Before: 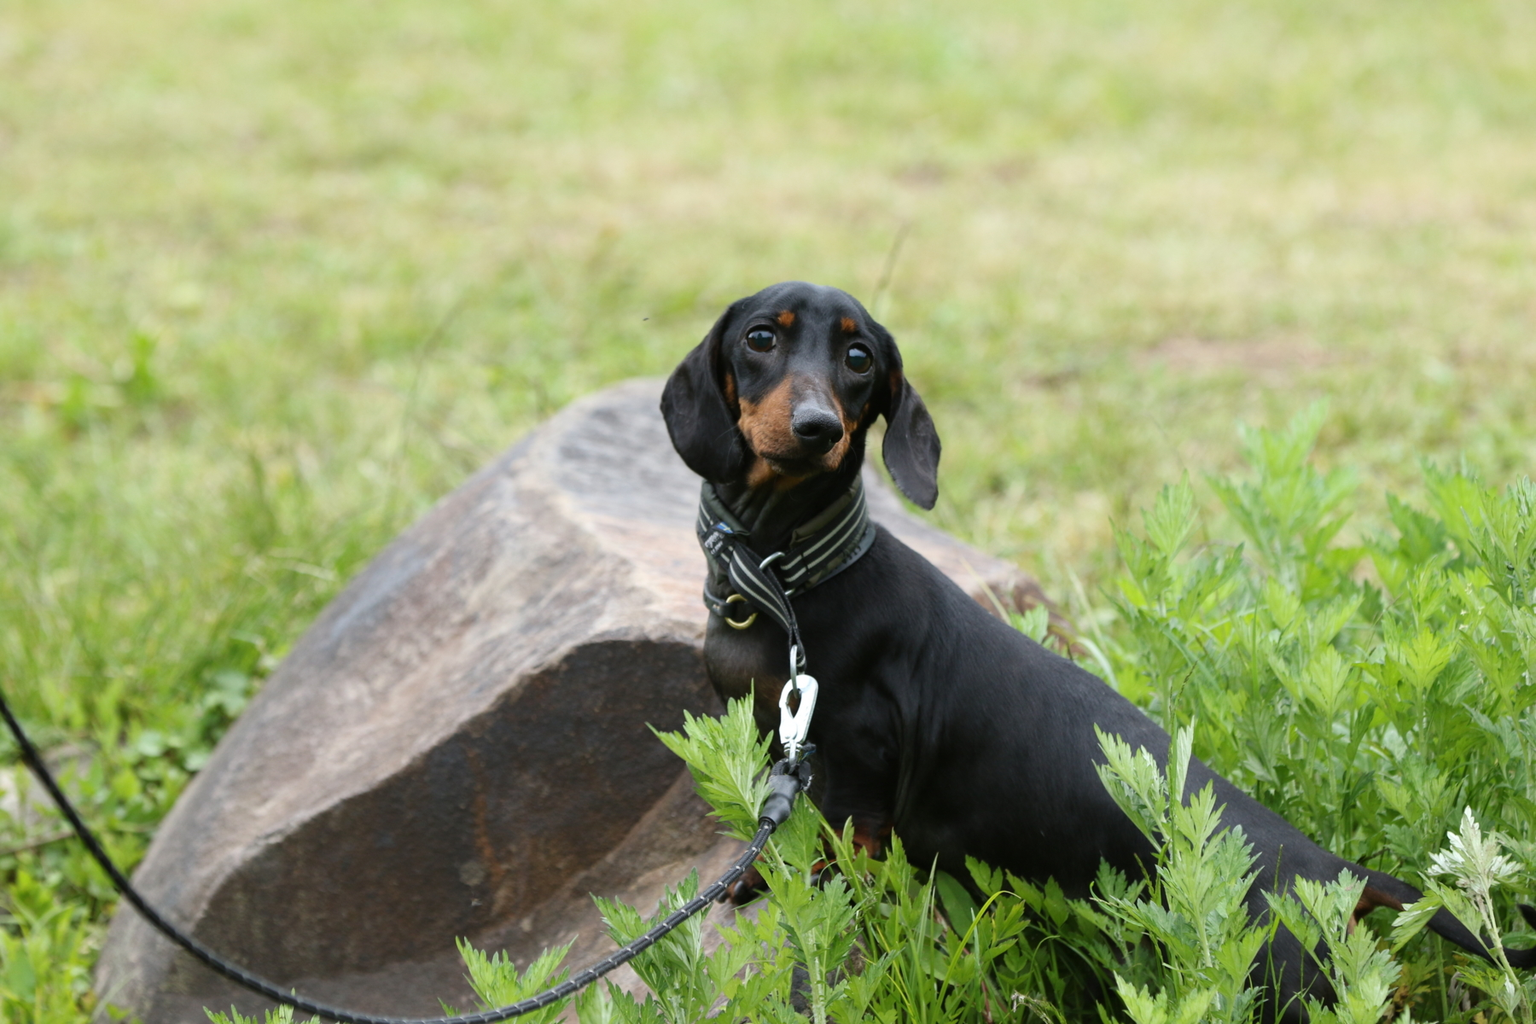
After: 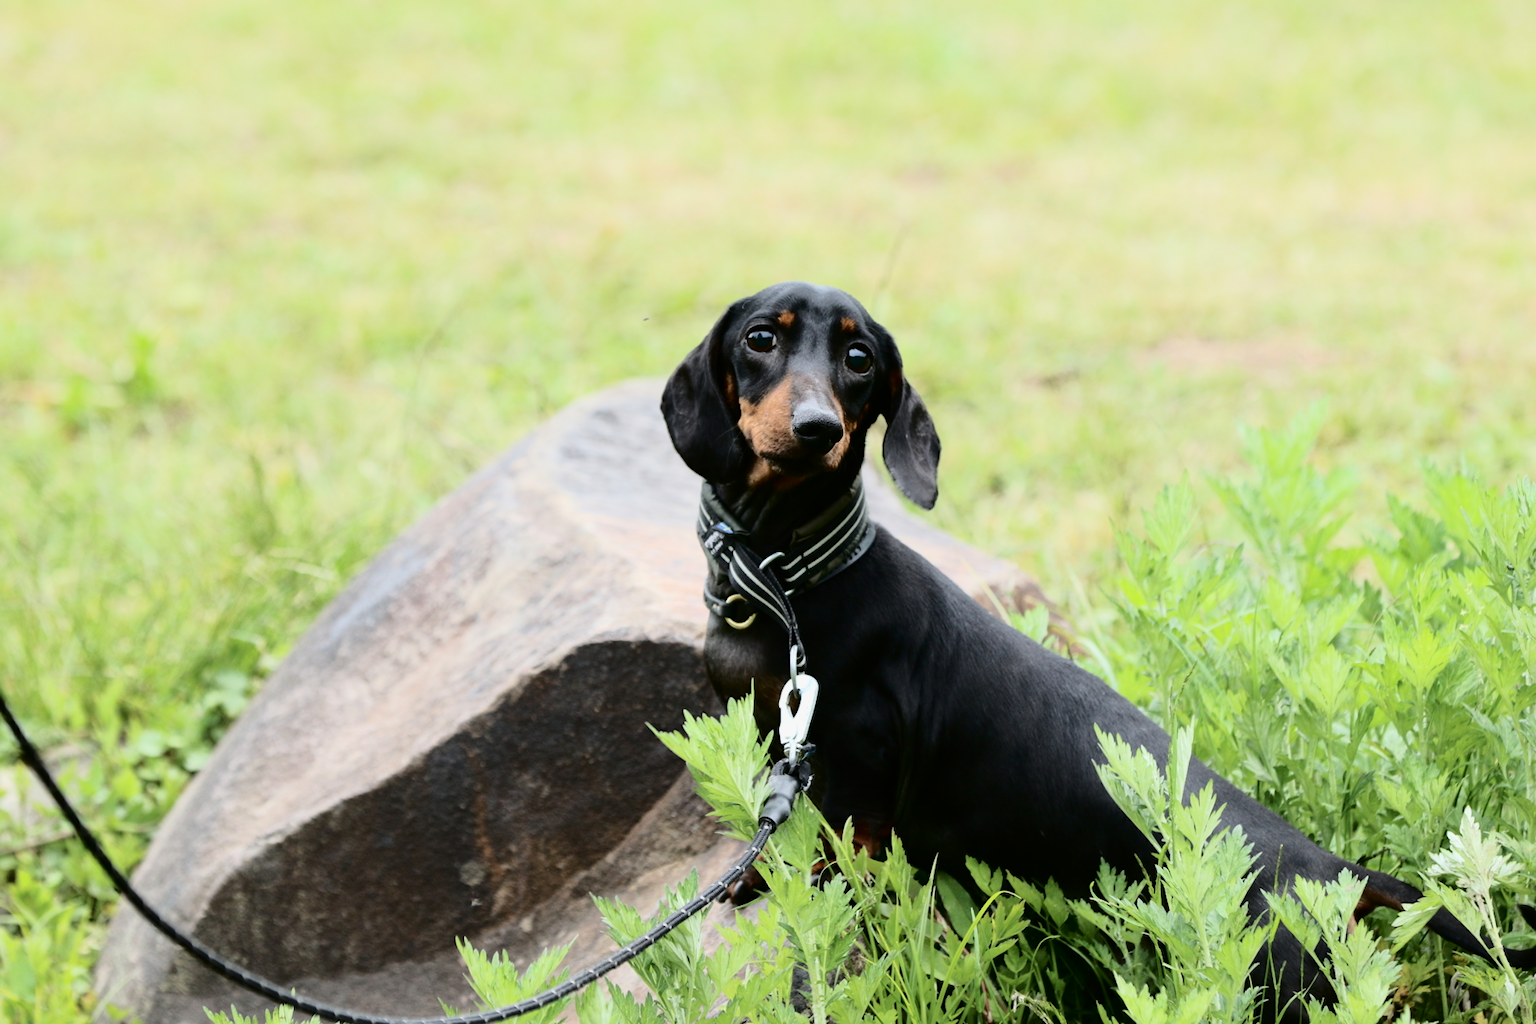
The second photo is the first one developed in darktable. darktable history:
tone equalizer: -7 EV 0.13 EV, smoothing diameter 25%, edges refinement/feathering 10, preserve details guided filter
tone curve: curves: ch0 [(0, 0) (0.003, 0.001) (0.011, 0.004) (0.025, 0.009) (0.044, 0.016) (0.069, 0.025) (0.1, 0.036) (0.136, 0.059) (0.177, 0.103) (0.224, 0.175) (0.277, 0.274) (0.335, 0.395) (0.399, 0.52) (0.468, 0.635) (0.543, 0.733) (0.623, 0.817) (0.709, 0.888) (0.801, 0.93) (0.898, 0.964) (1, 1)], color space Lab, independent channels, preserve colors none
shadows and highlights: shadows -20, white point adjustment -2, highlights -35
